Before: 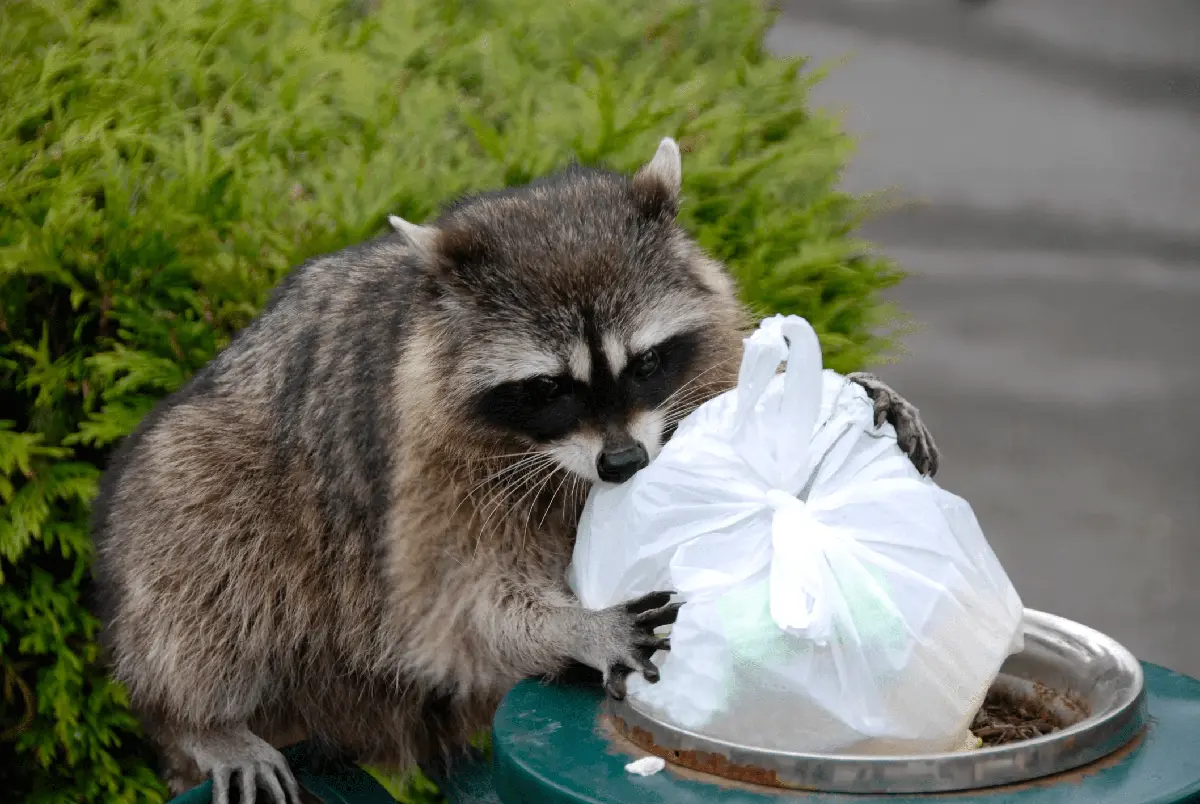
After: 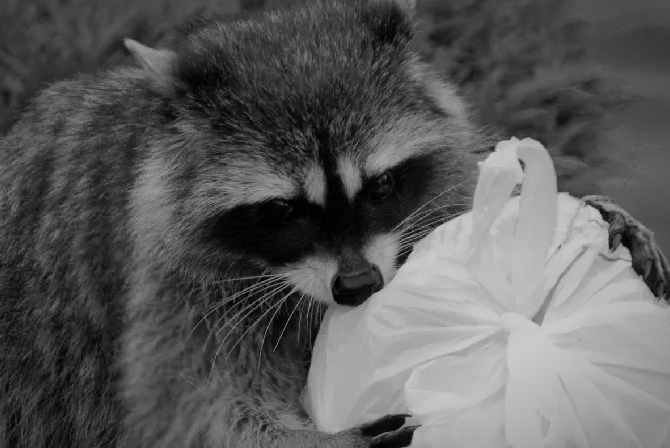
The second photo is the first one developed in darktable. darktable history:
crop and rotate: left 22.13%, top 22.054%, right 22.026%, bottom 22.102%
vignetting: automatic ratio true
monochrome: a 0, b 0, size 0.5, highlights 0.57
exposure: black level correction 0, exposure -0.766 EV, compensate highlight preservation false
color contrast: green-magenta contrast 0.8, blue-yellow contrast 1.1, unbound 0
